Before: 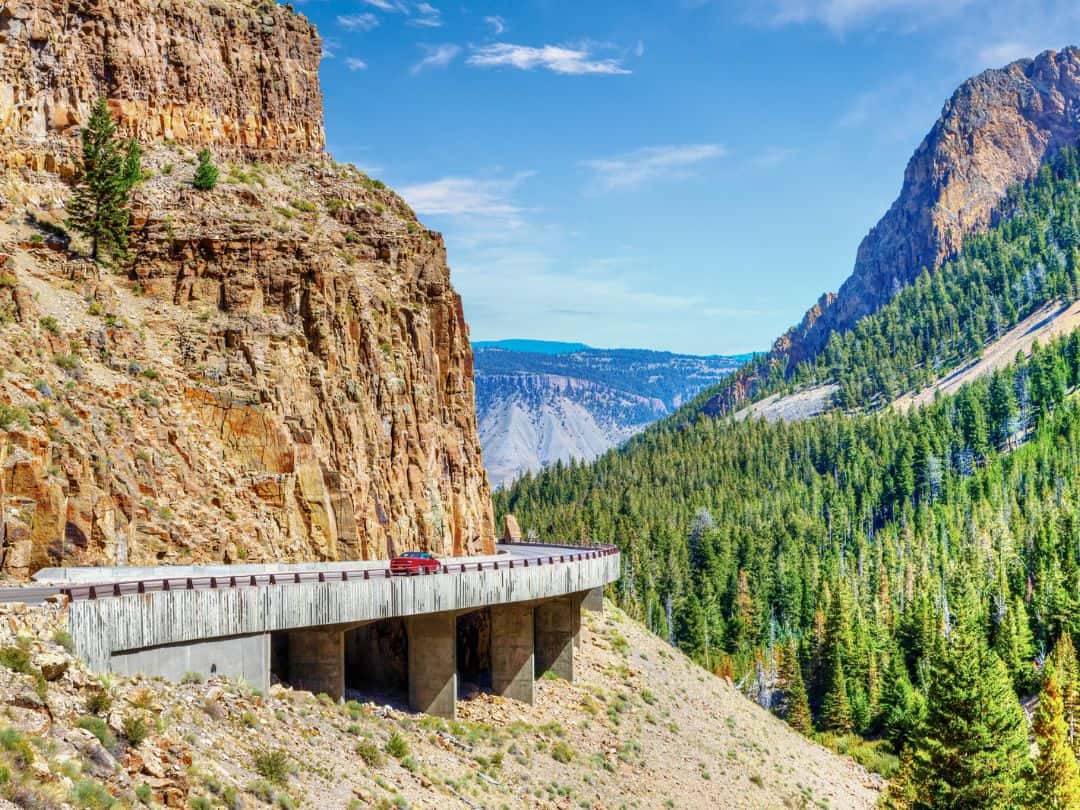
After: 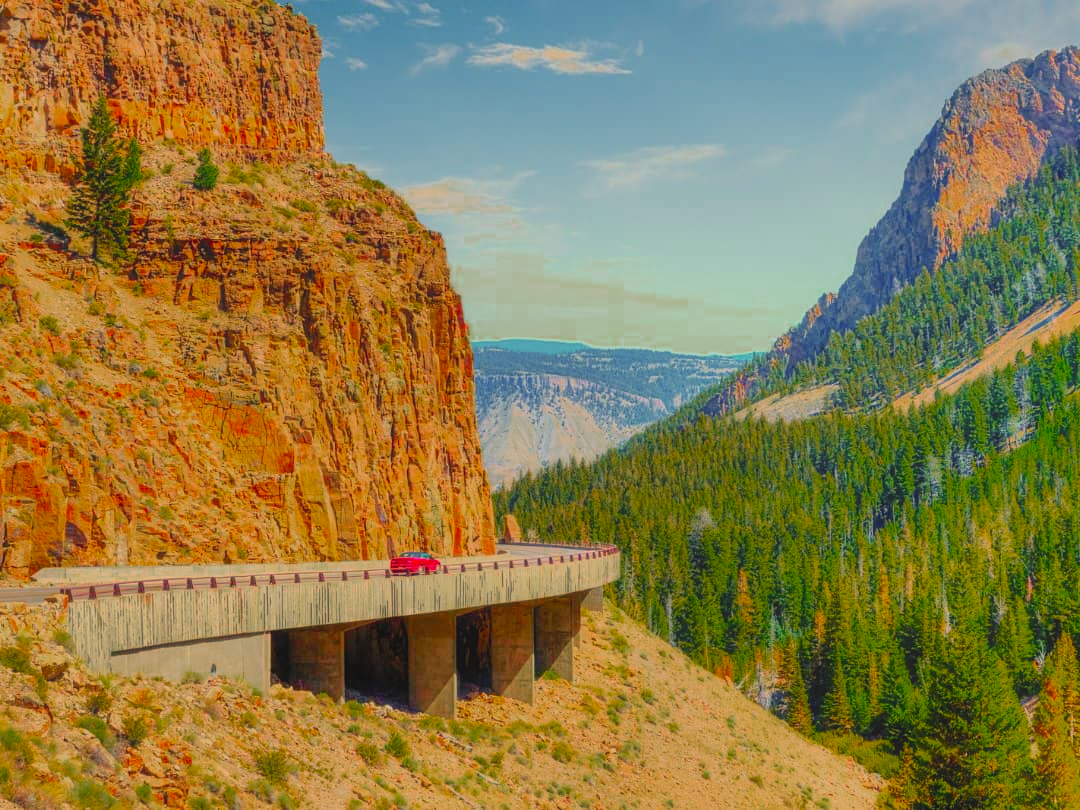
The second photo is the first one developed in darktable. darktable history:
contrast equalizer: y [[0.5, 0.486, 0.447, 0.446, 0.489, 0.5], [0.5 ×6], [0.5 ×6], [0 ×6], [0 ×6]]
white balance: red 1.123, blue 0.83
color zones: curves: ch0 [(0, 0.48) (0.209, 0.398) (0.305, 0.332) (0.429, 0.493) (0.571, 0.5) (0.714, 0.5) (0.857, 0.5) (1, 0.48)]; ch1 [(0, 0.633) (0.143, 0.586) (0.286, 0.489) (0.429, 0.448) (0.571, 0.31) (0.714, 0.335) (0.857, 0.492) (1, 0.633)]; ch2 [(0, 0.448) (0.143, 0.498) (0.286, 0.5) (0.429, 0.5) (0.571, 0.5) (0.714, 0.5) (0.857, 0.5) (1, 0.448)]
exposure: exposure -0.582 EV, compensate highlight preservation false
contrast brightness saturation: contrast 0.07, brightness 0.18, saturation 0.4
